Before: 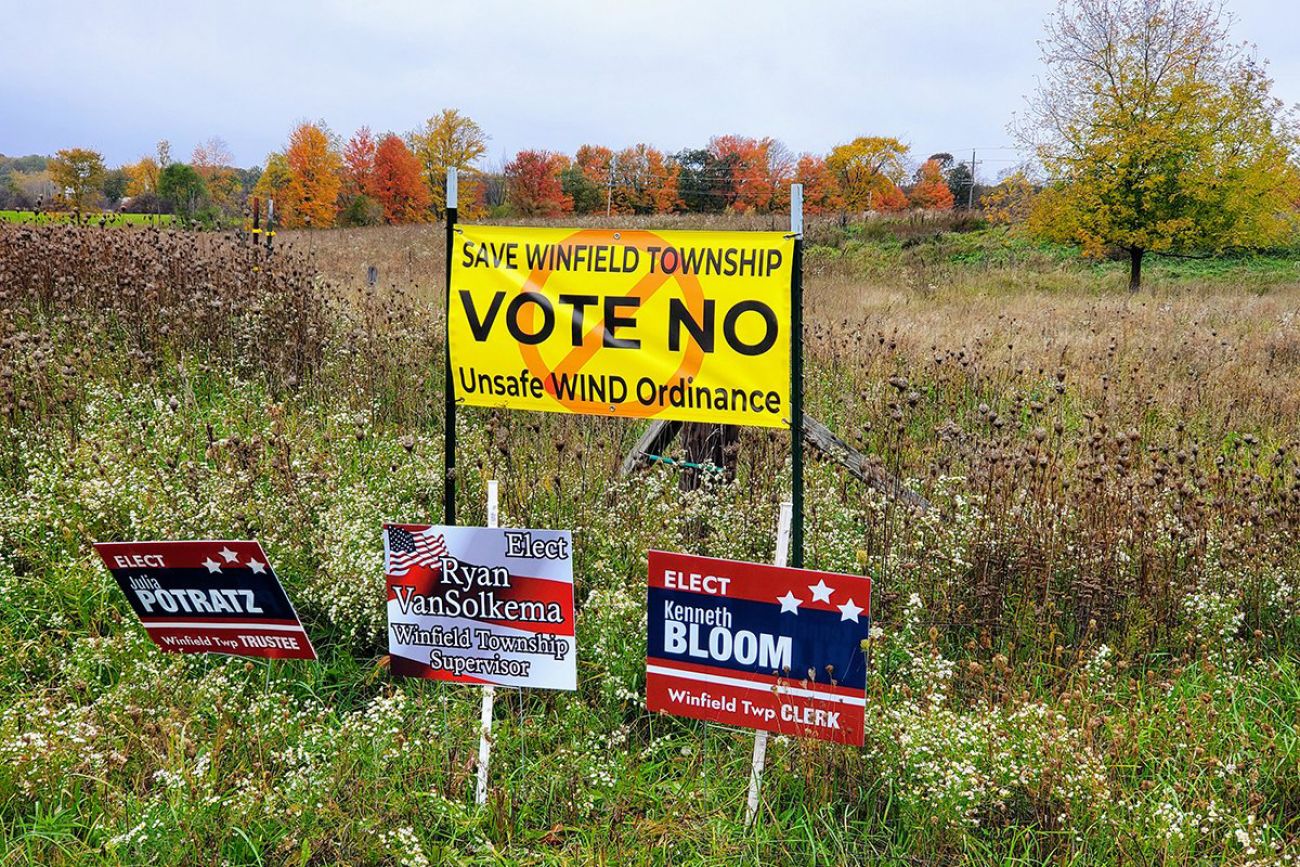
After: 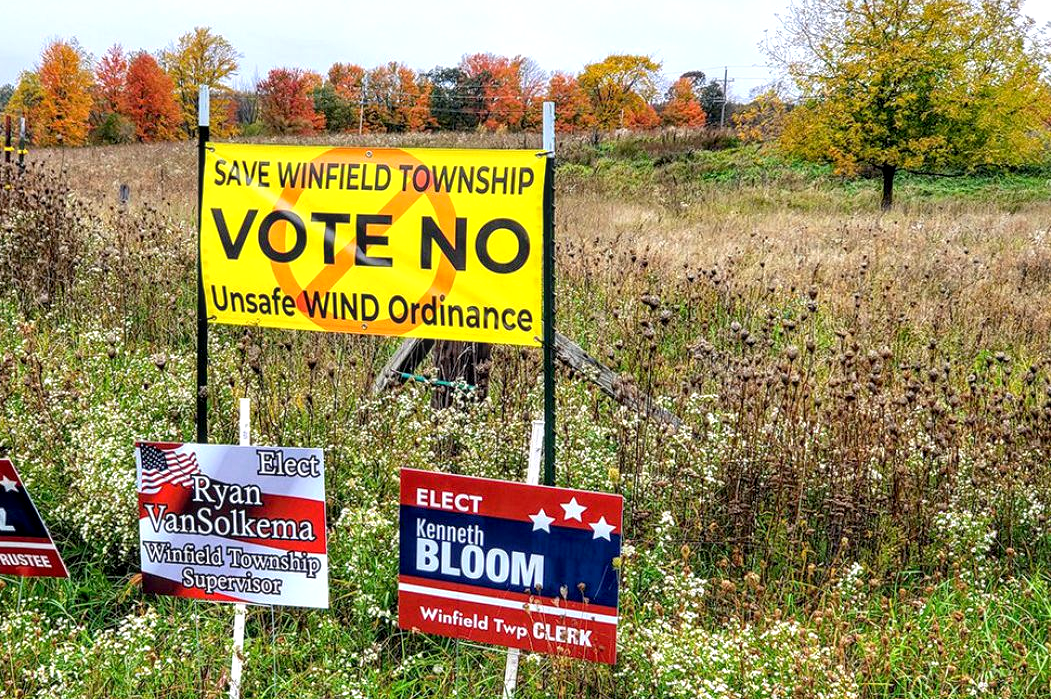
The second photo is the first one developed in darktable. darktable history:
color calibration: illuminant same as pipeline (D50), adaptation XYZ, x 0.345, y 0.358, temperature 5019.36 K
exposure: black level correction 0.003, exposure 0.382 EV, compensate highlight preservation false
crop: left 19.119%, top 9.559%, right 0.001%, bottom 9.743%
local contrast: detail 130%
